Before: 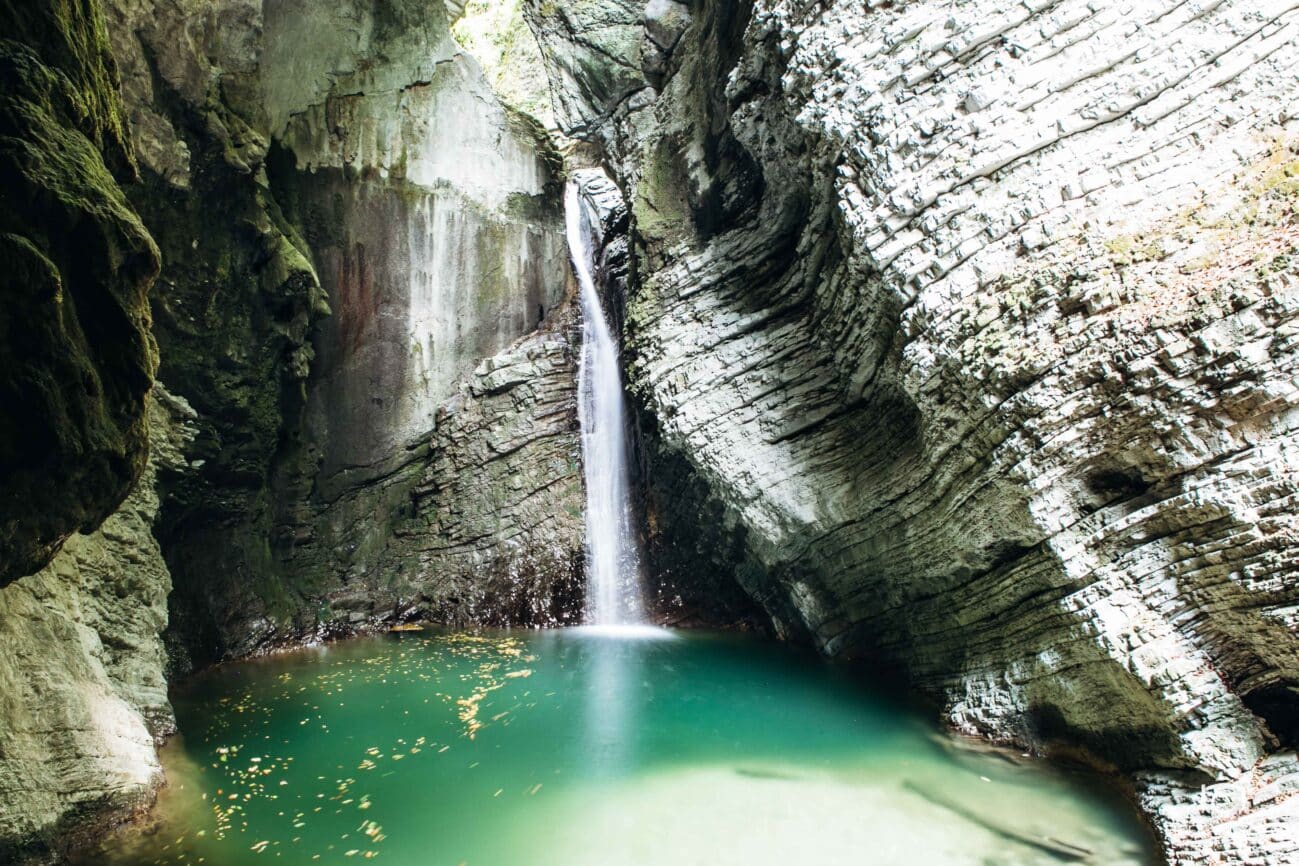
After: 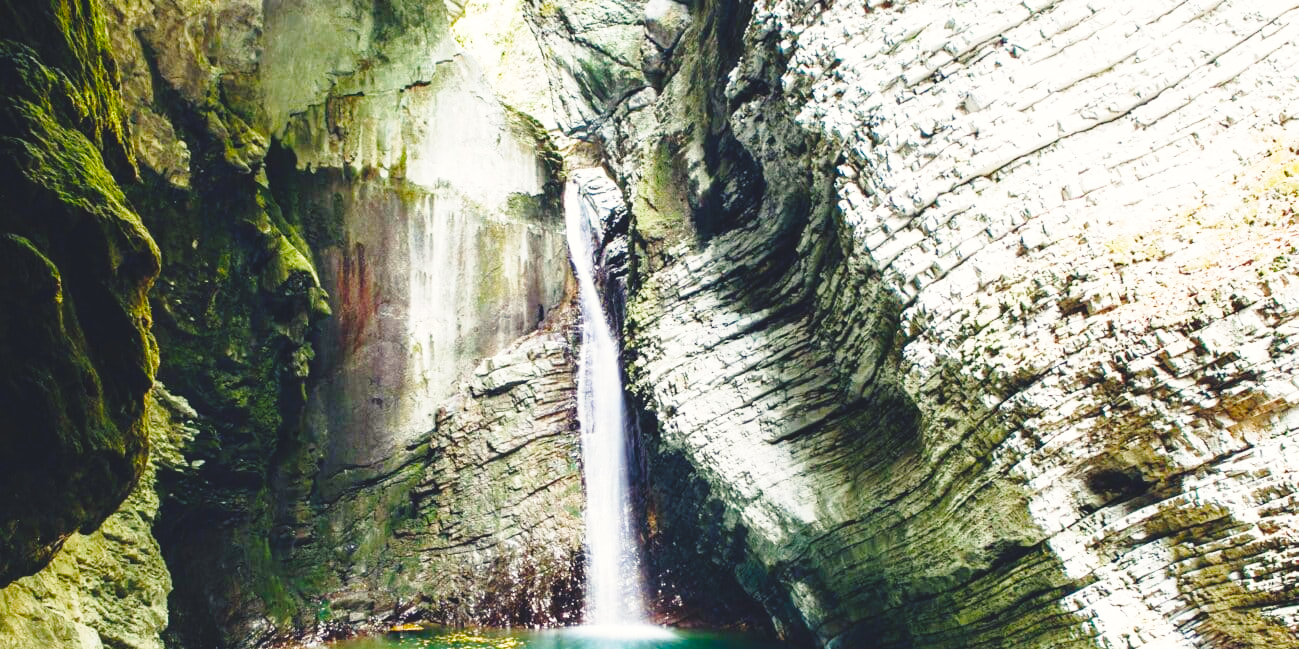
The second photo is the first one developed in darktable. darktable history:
crop: bottom 24.988%
color balance rgb: shadows lift › chroma 3%, shadows lift › hue 280.8°, power › hue 330°, highlights gain › chroma 3%, highlights gain › hue 75.6°, global offset › luminance 1.5%, perceptual saturation grading › global saturation 20%, perceptual saturation grading › highlights -25%, perceptual saturation grading › shadows 50%, global vibrance 30%
base curve: curves: ch0 [(0, 0) (0.028, 0.03) (0.121, 0.232) (0.46, 0.748) (0.859, 0.968) (1, 1)], preserve colors none
